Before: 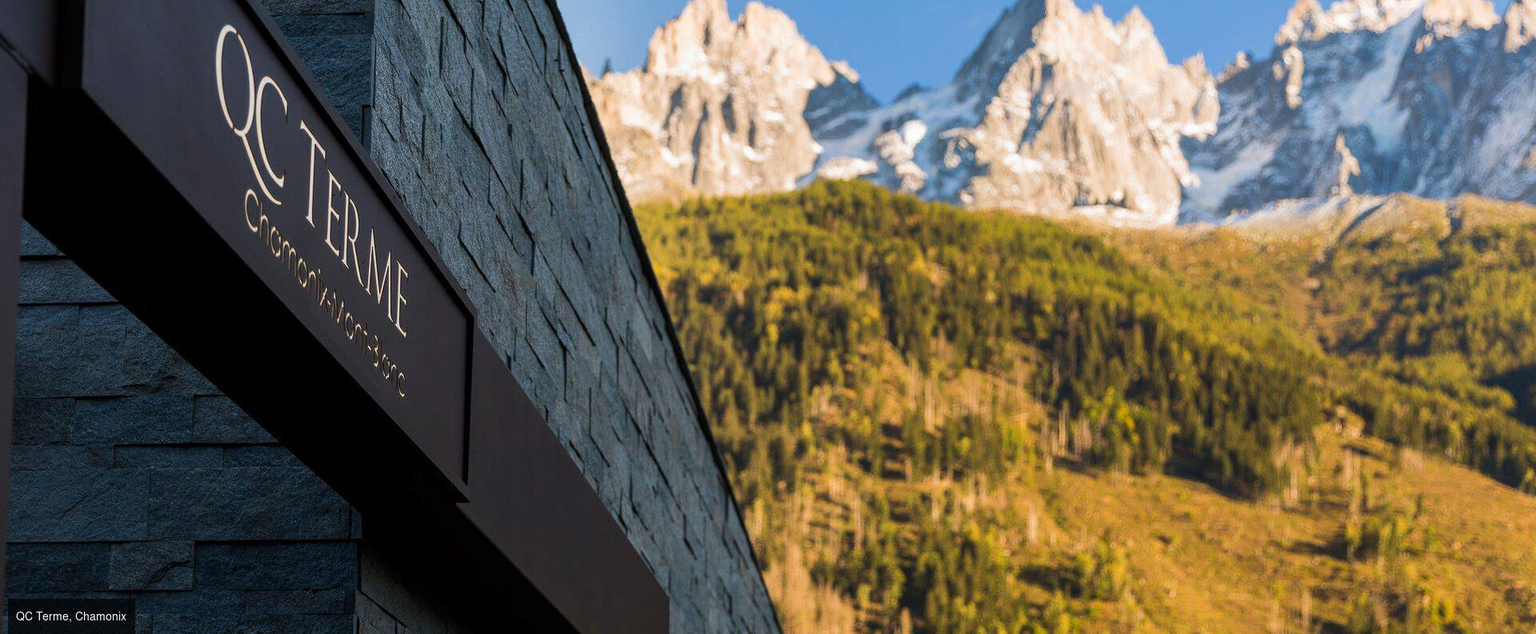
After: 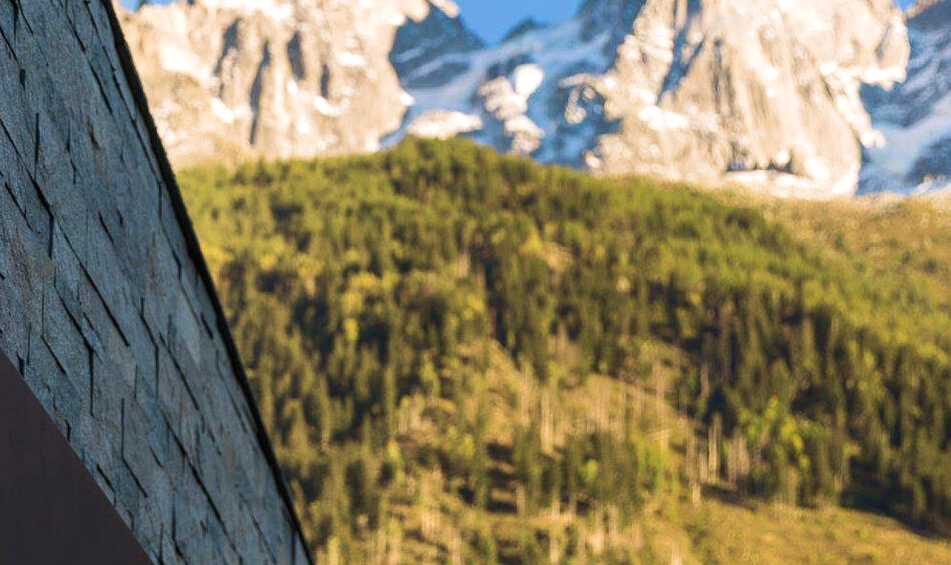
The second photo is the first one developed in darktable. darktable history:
shadows and highlights: shadows -12.5, white point adjustment 4, highlights 28.33
color zones: curves: ch1 [(0.113, 0.438) (0.75, 0.5)]; ch2 [(0.12, 0.526) (0.75, 0.5)]
velvia: on, module defaults
crop: left 32.075%, top 10.976%, right 18.355%, bottom 17.596%
